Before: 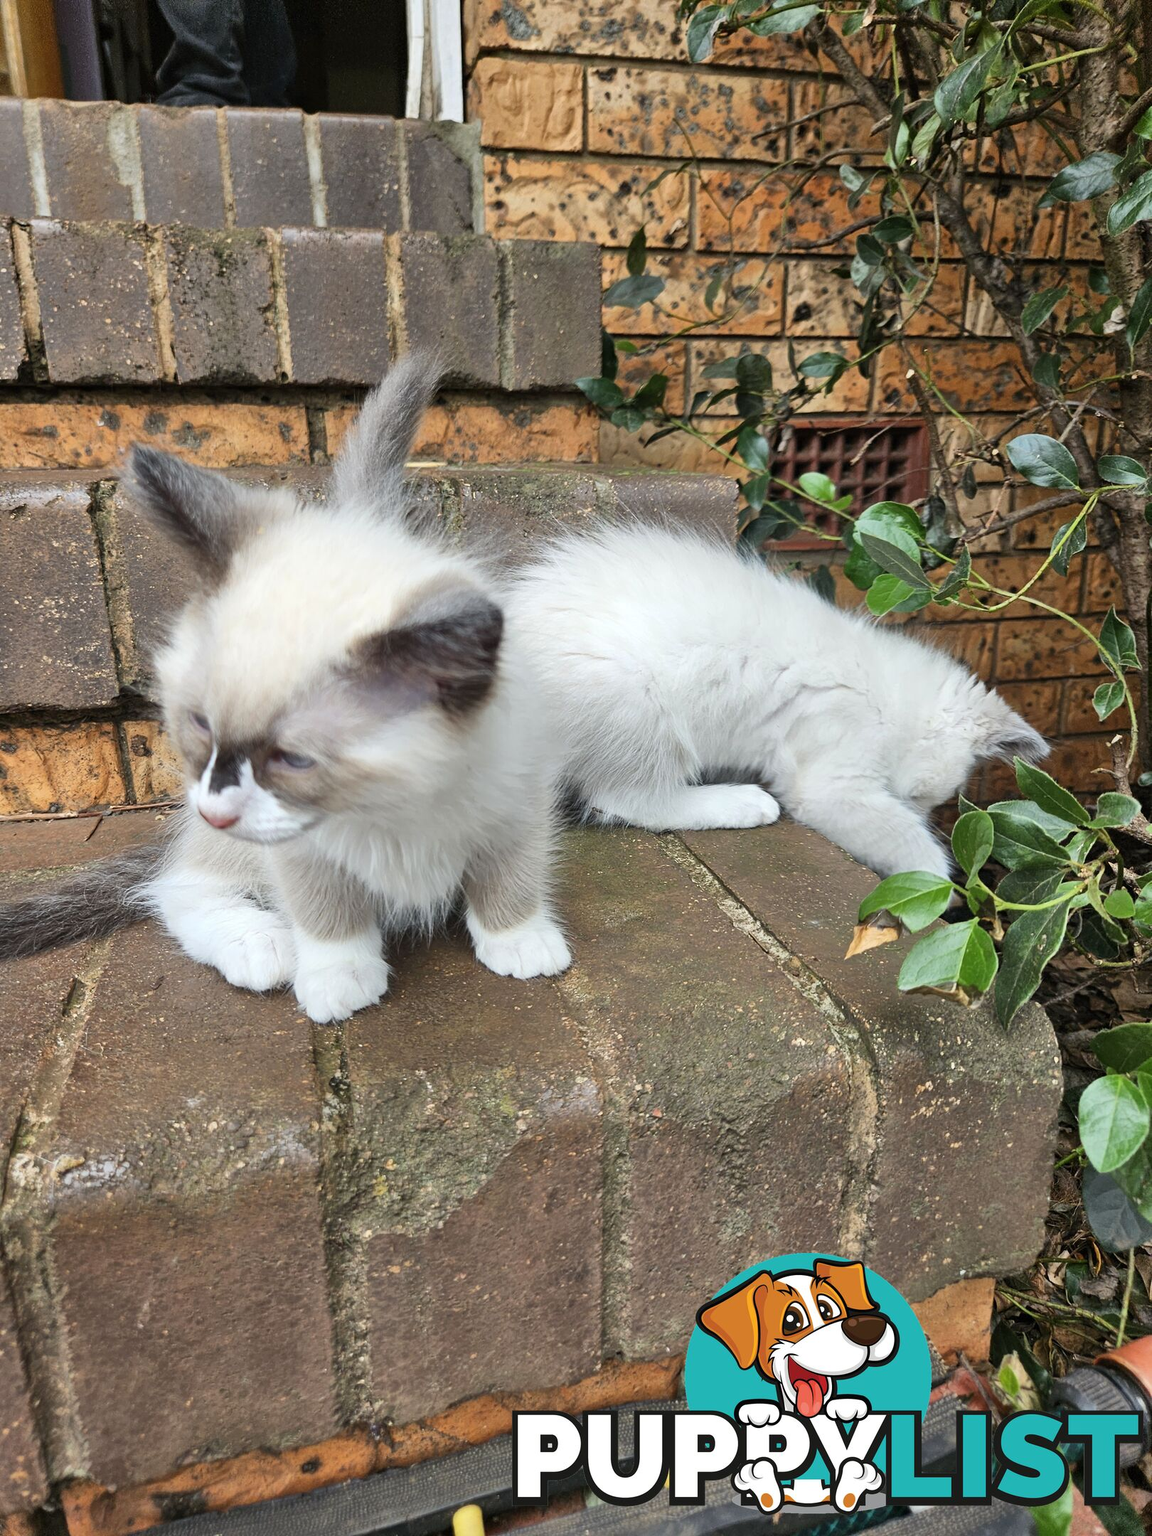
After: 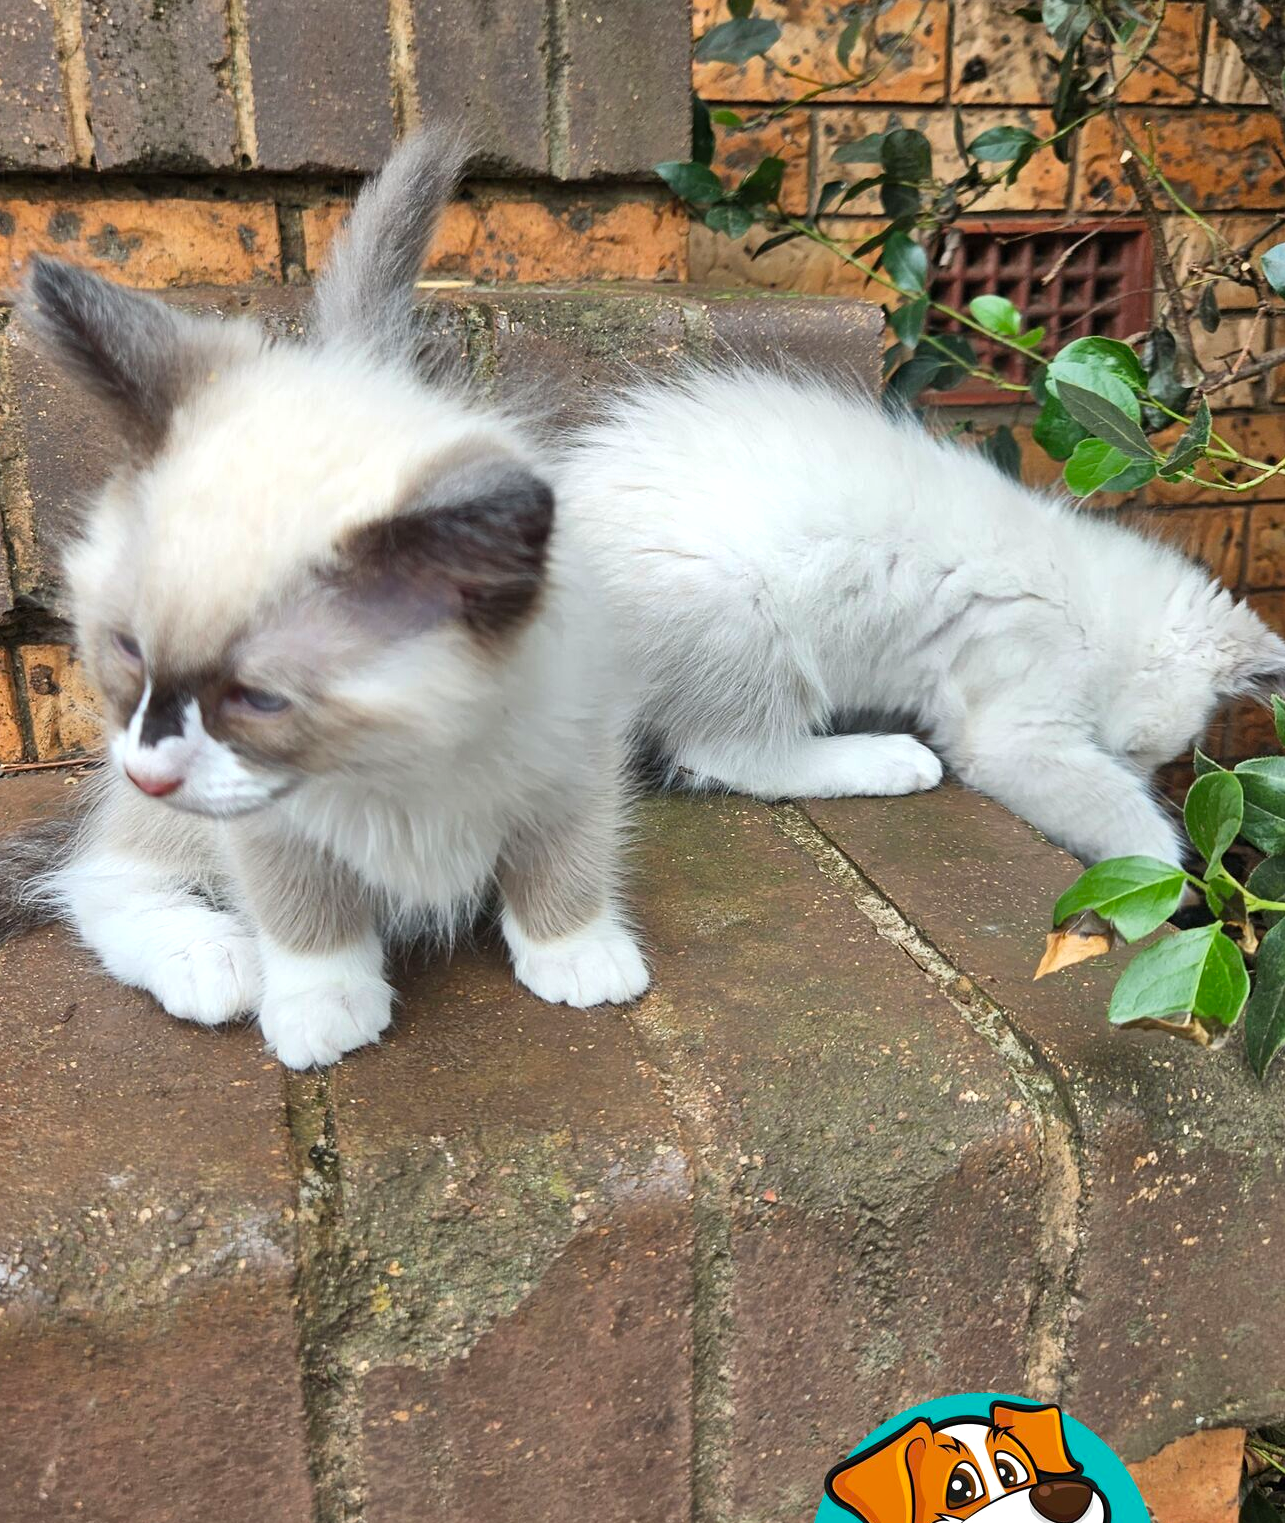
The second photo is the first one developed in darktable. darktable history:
shadows and highlights: soften with gaussian
exposure: exposure 0.126 EV, compensate exposure bias true, compensate highlight preservation false
crop: left 9.523%, top 17.098%, right 11.139%, bottom 12.348%
